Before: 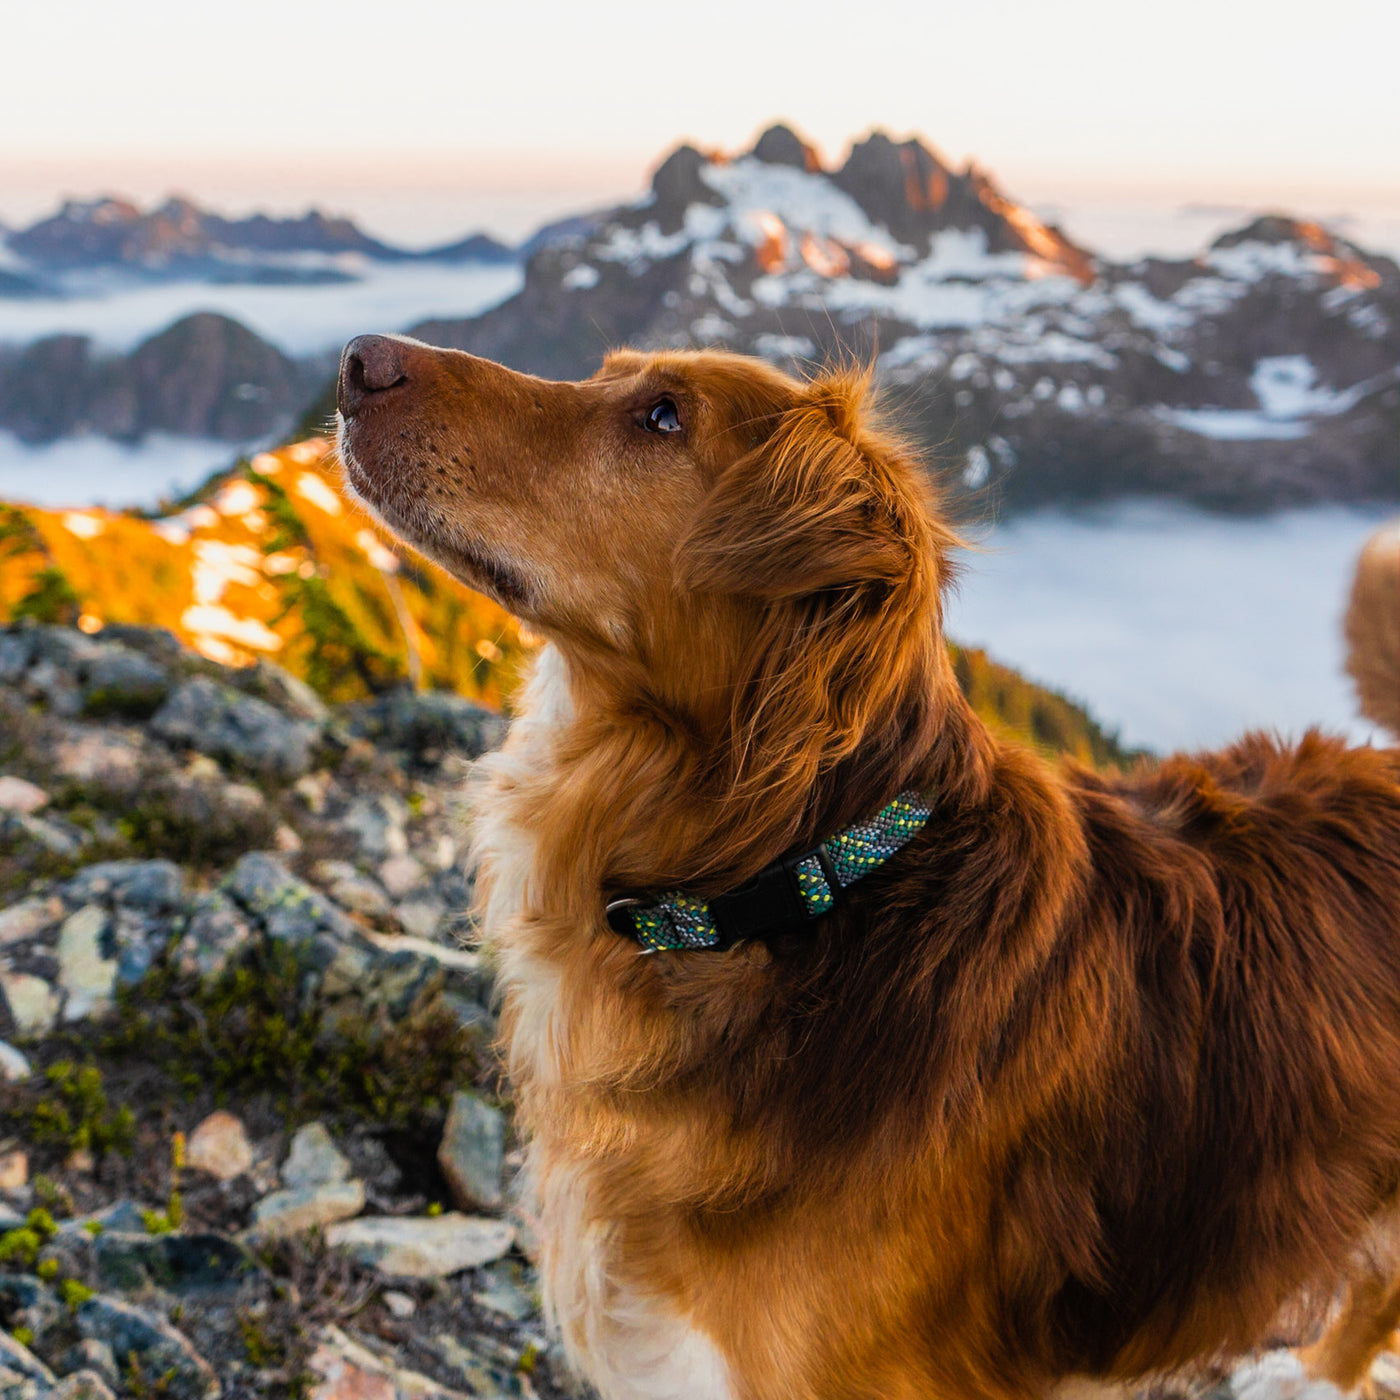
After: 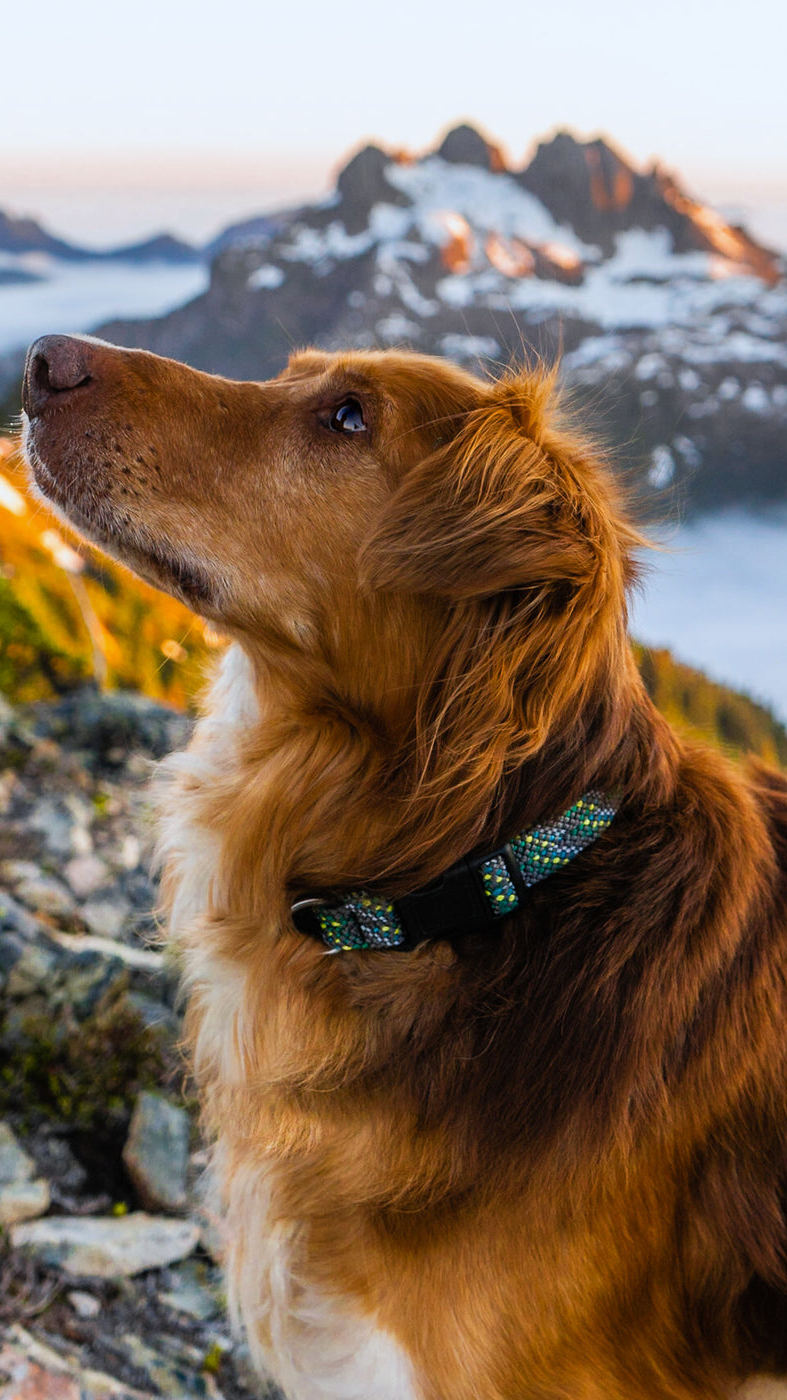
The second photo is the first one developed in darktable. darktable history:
crop and rotate: left 22.516%, right 21.234%
white balance: red 0.967, blue 1.049
